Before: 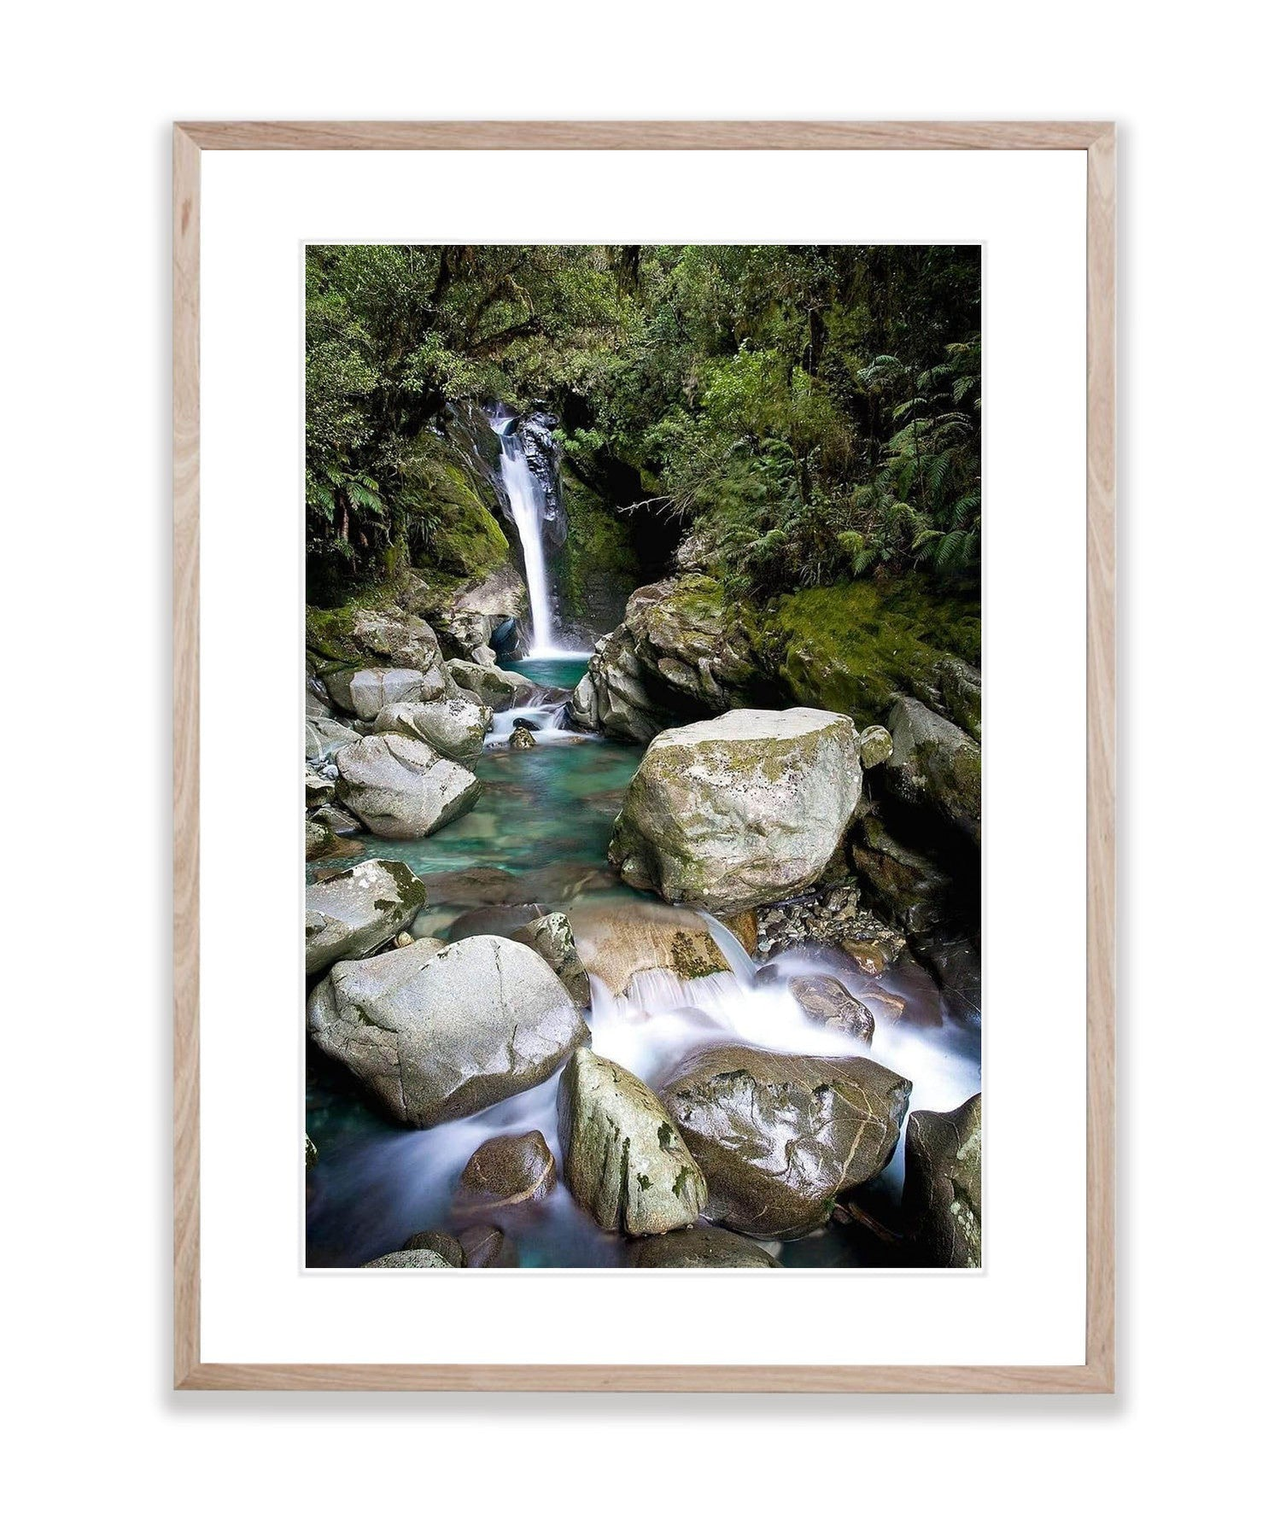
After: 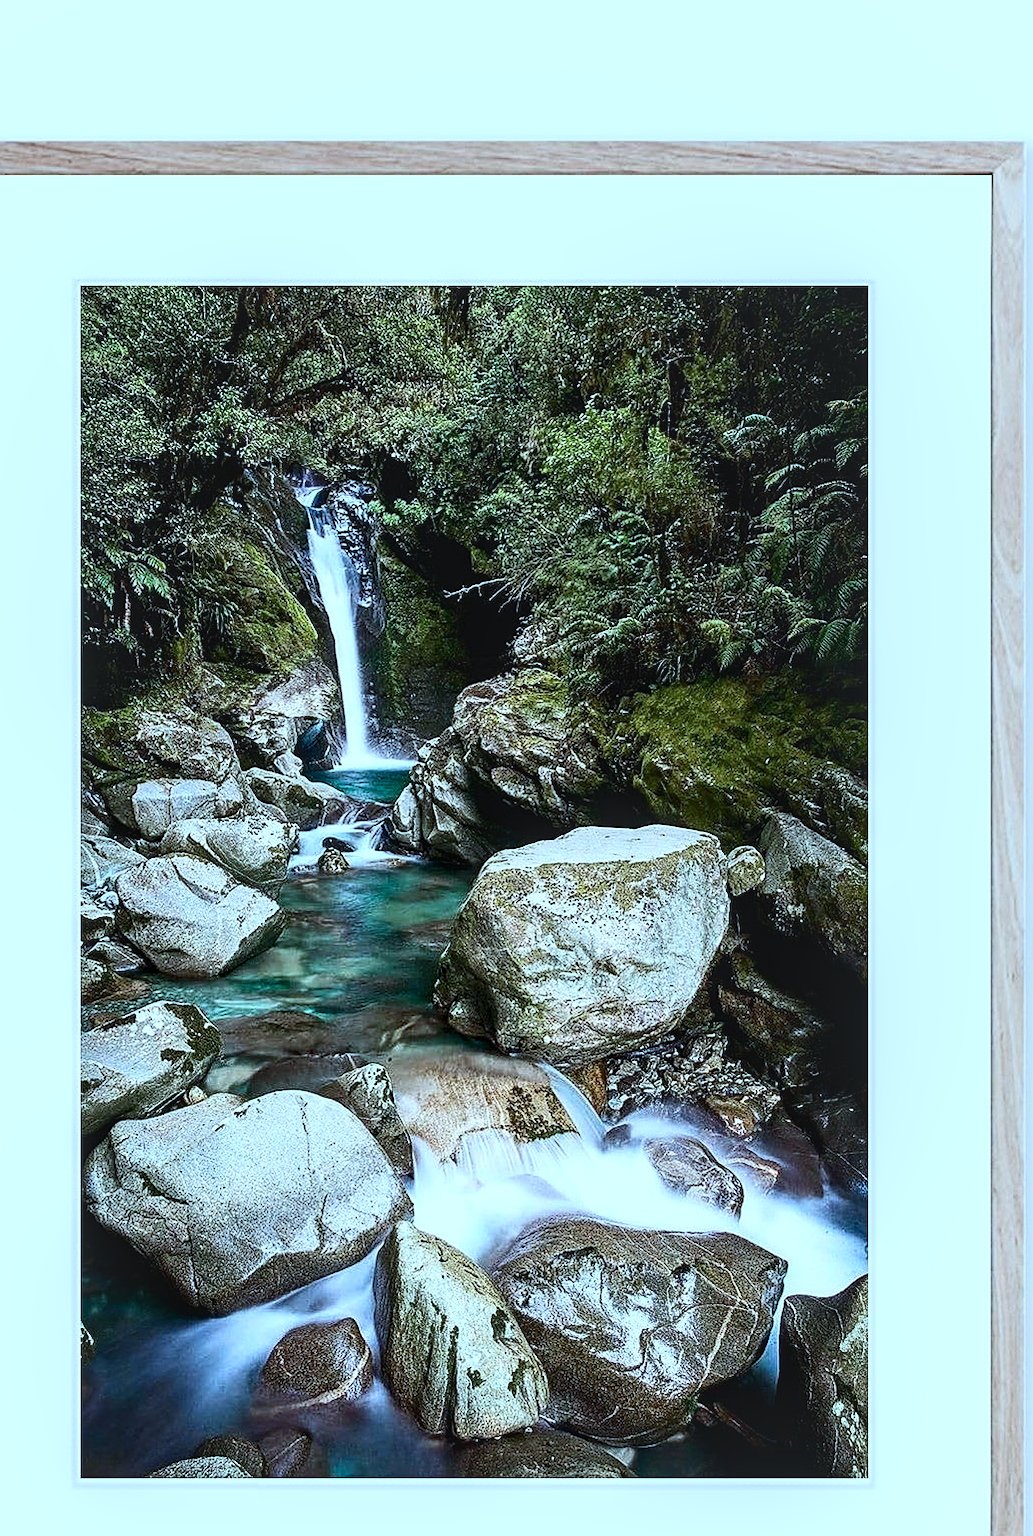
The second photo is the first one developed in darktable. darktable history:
tone equalizer: mask exposure compensation -0.511 EV
crop: left 18.521%, right 12.168%, bottom 14.184%
sharpen: on, module defaults
exposure: compensate highlight preservation false
local contrast: on, module defaults
contrast brightness saturation: contrast 0.275
color correction: highlights a* -10.67, highlights b* -19.54
